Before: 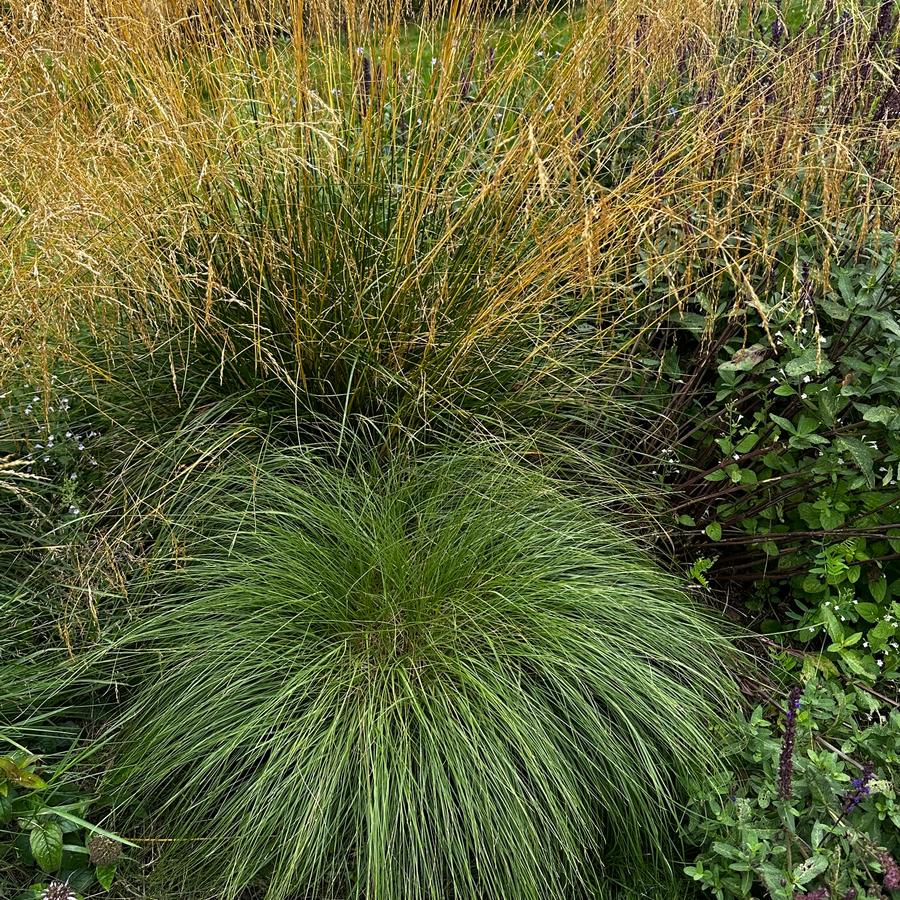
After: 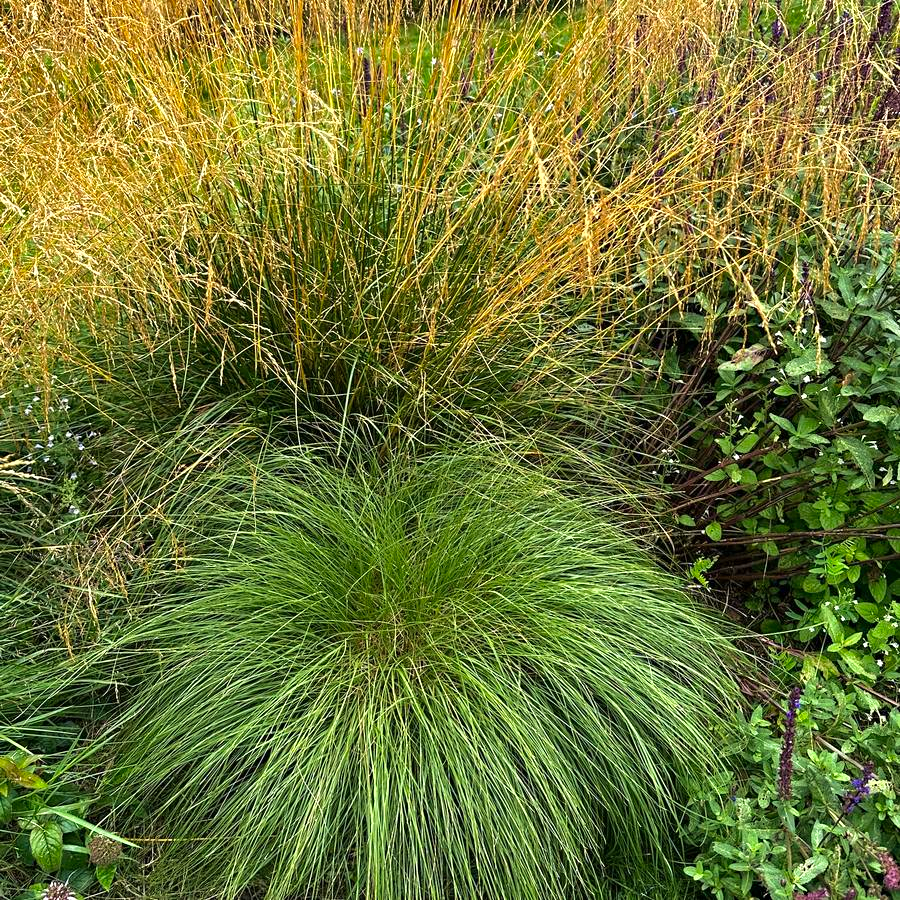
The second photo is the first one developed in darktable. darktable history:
haze removal: compatibility mode true, adaptive false
velvia: on, module defaults
contrast brightness saturation: saturation 0.18
shadows and highlights: low approximation 0.01, soften with gaussian
exposure: exposure 0.556 EV, compensate highlight preservation false
rgb levels: preserve colors max RGB
